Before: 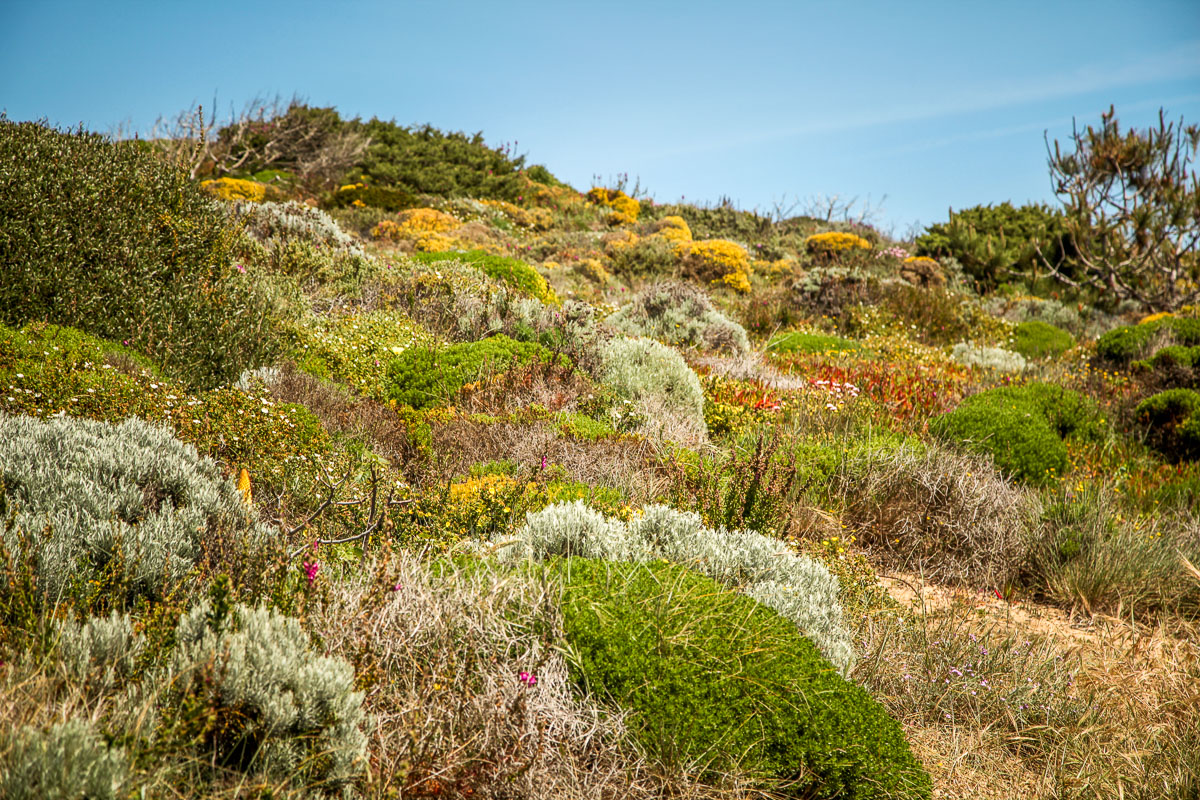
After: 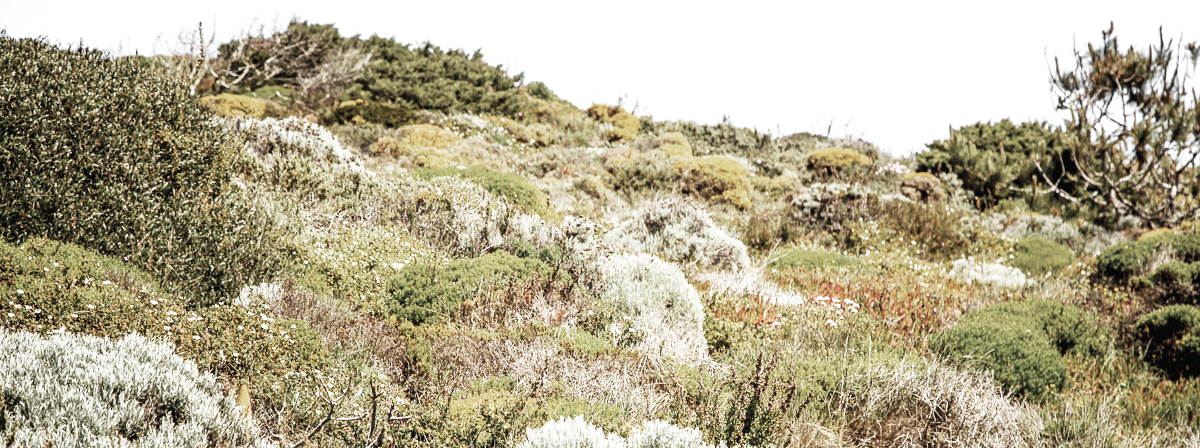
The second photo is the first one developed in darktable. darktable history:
base curve: curves: ch0 [(0, 0.003) (0.001, 0.002) (0.006, 0.004) (0.02, 0.022) (0.048, 0.086) (0.094, 0.234) (0.162, 0.431) (0.258, 0.629) (0.385, 0.8) (0.548, 0.918) (0.751, 0.988) (1, 1)], preserve colors none
color zones: curves: ch0 [(0, 0.613) (0.01, 0.613) (0.245, 0.448) (0.498, 0.529) (0.642, 0.665) (0.879, 0.777) (0.99, 0.613)]; ch1 [(0, 0.035) (0.121, 0.189) (0.259, 0.197) (0.415, 0.061) (0.589, 0.022) (0.732, 0.022) (0.857, 0.026) (0.991, 0.053)]
crop and rotate: top 10.605%, bottom 33.274%
